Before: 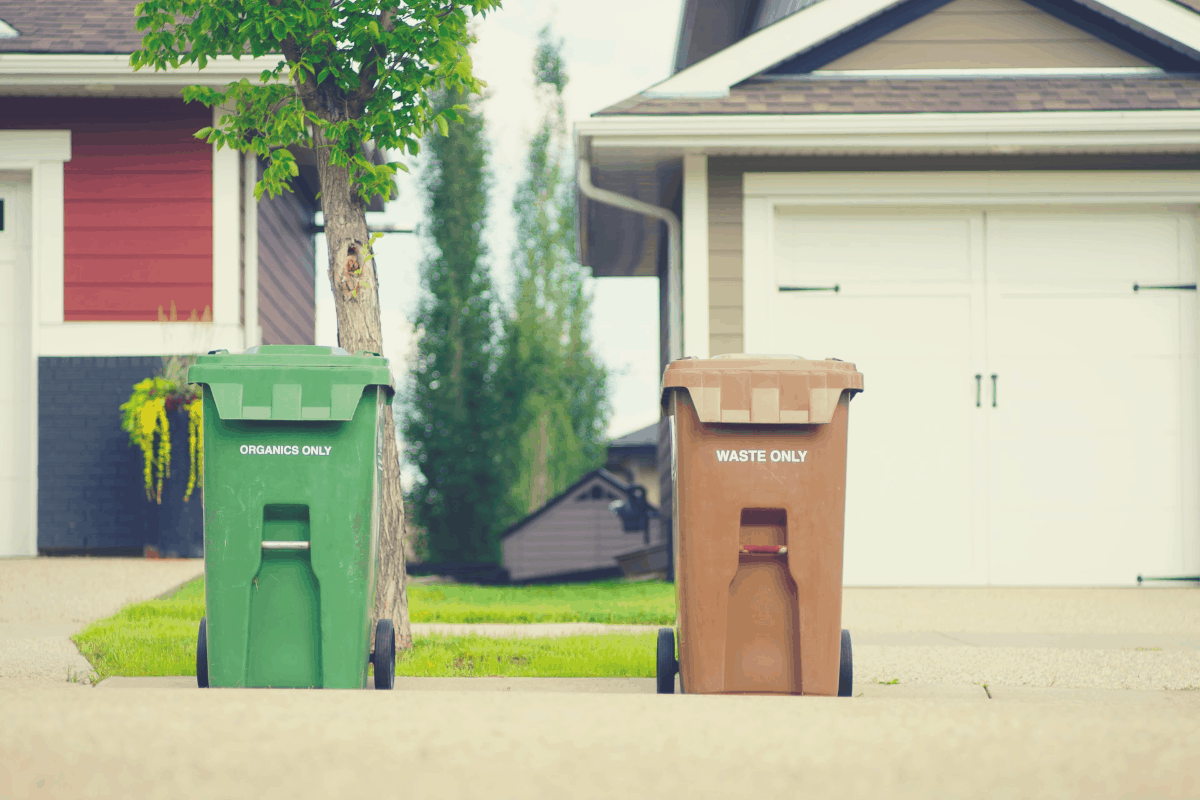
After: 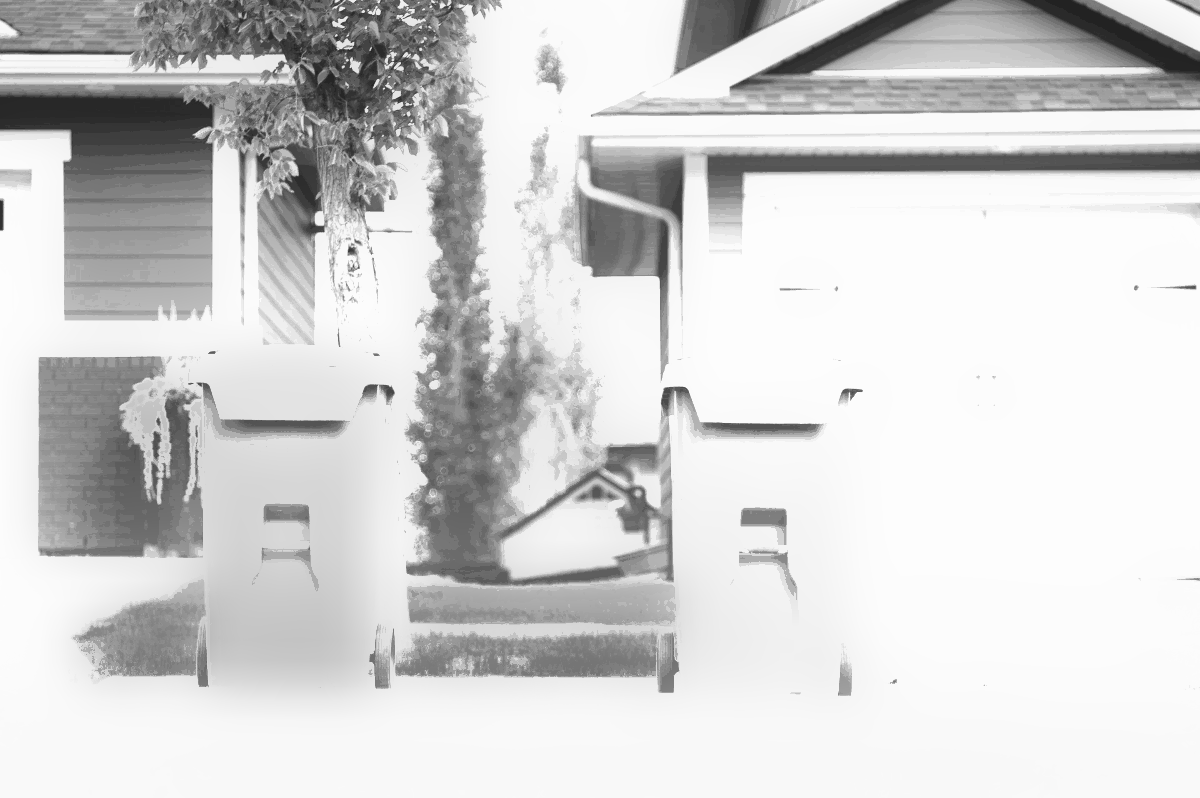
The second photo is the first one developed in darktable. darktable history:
base curve: preserve colors none
graduated density: density -3.9 EV
monochrome: a 26.22, b 42.67, size 0.8
crop: top 0.05%, bottom 0.098%
color balance rgb: shadows lift › luminance -20%, power › hue 72.24°, highlights gain › luminance 15%, global offset › hue 171.6°, perceptual saturation grading › highlights -15%, perceptual saturation grading › shadows 25%, global vibrance 35%, contrast 10%
rgb levels: levels [[0.01, 0.419, 0.839], [0, 0.5, 1], [0, 0.5, 1]]
fill light: on, module defaults
color correction: highlights a* 17.88, highlights b* 18.79
